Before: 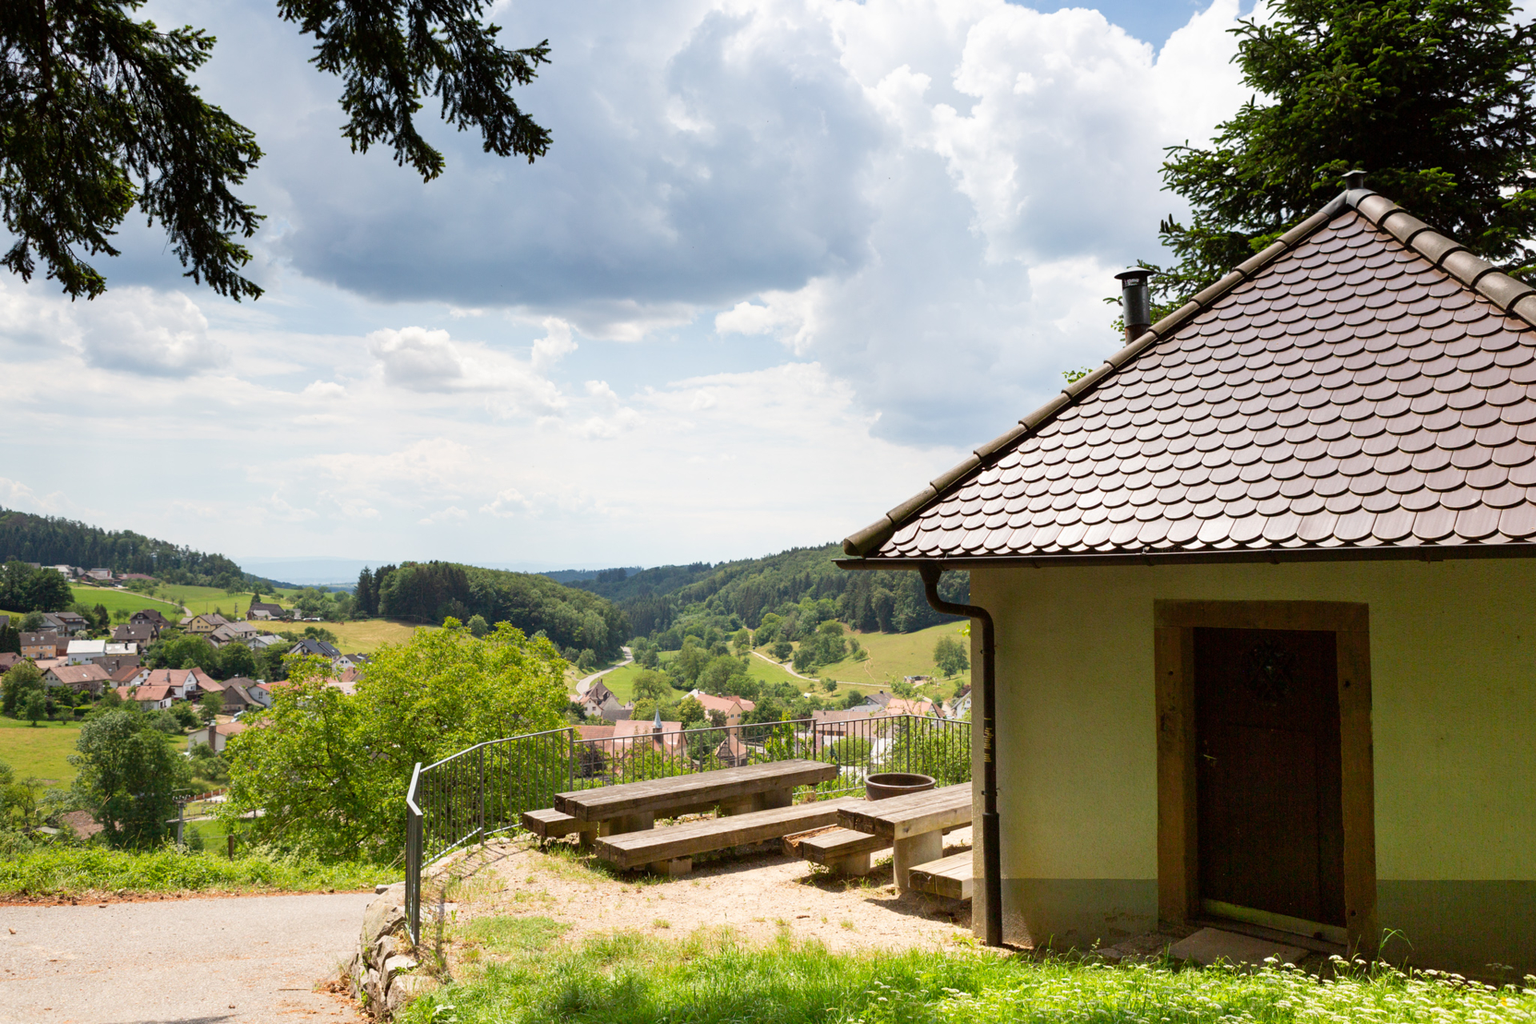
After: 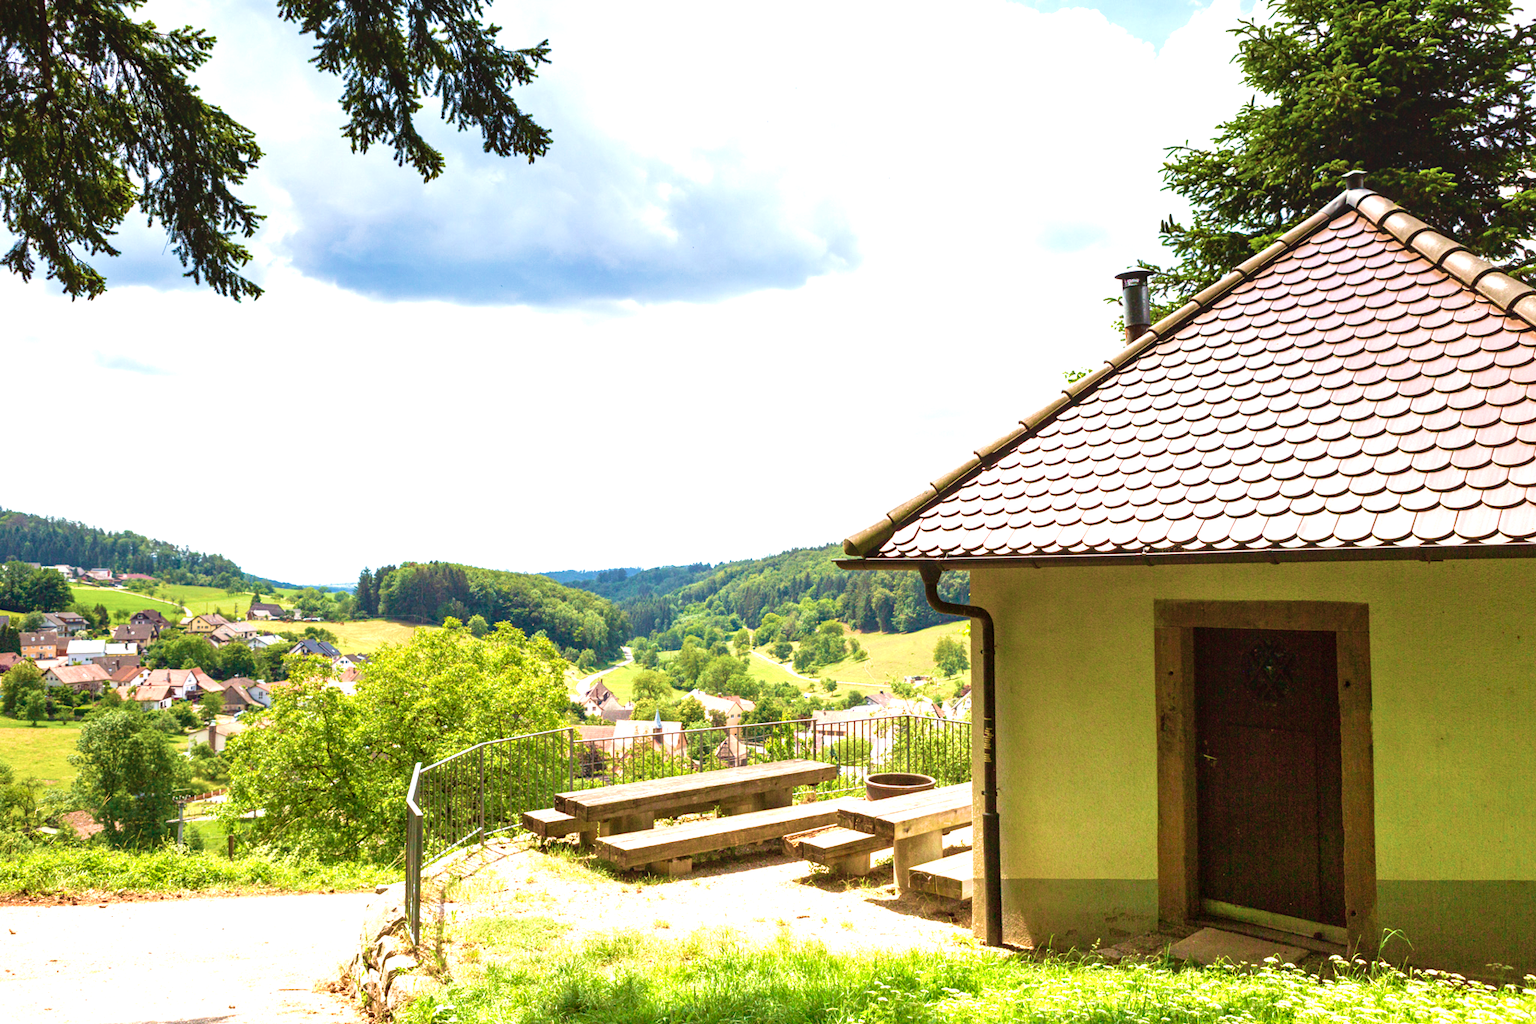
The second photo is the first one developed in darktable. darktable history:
exposure: exposure 1 EV, compensate highlight preservation false
local contrast: on, module defaults
velvia: strength 67.07%, mid-tones bias 0.972
